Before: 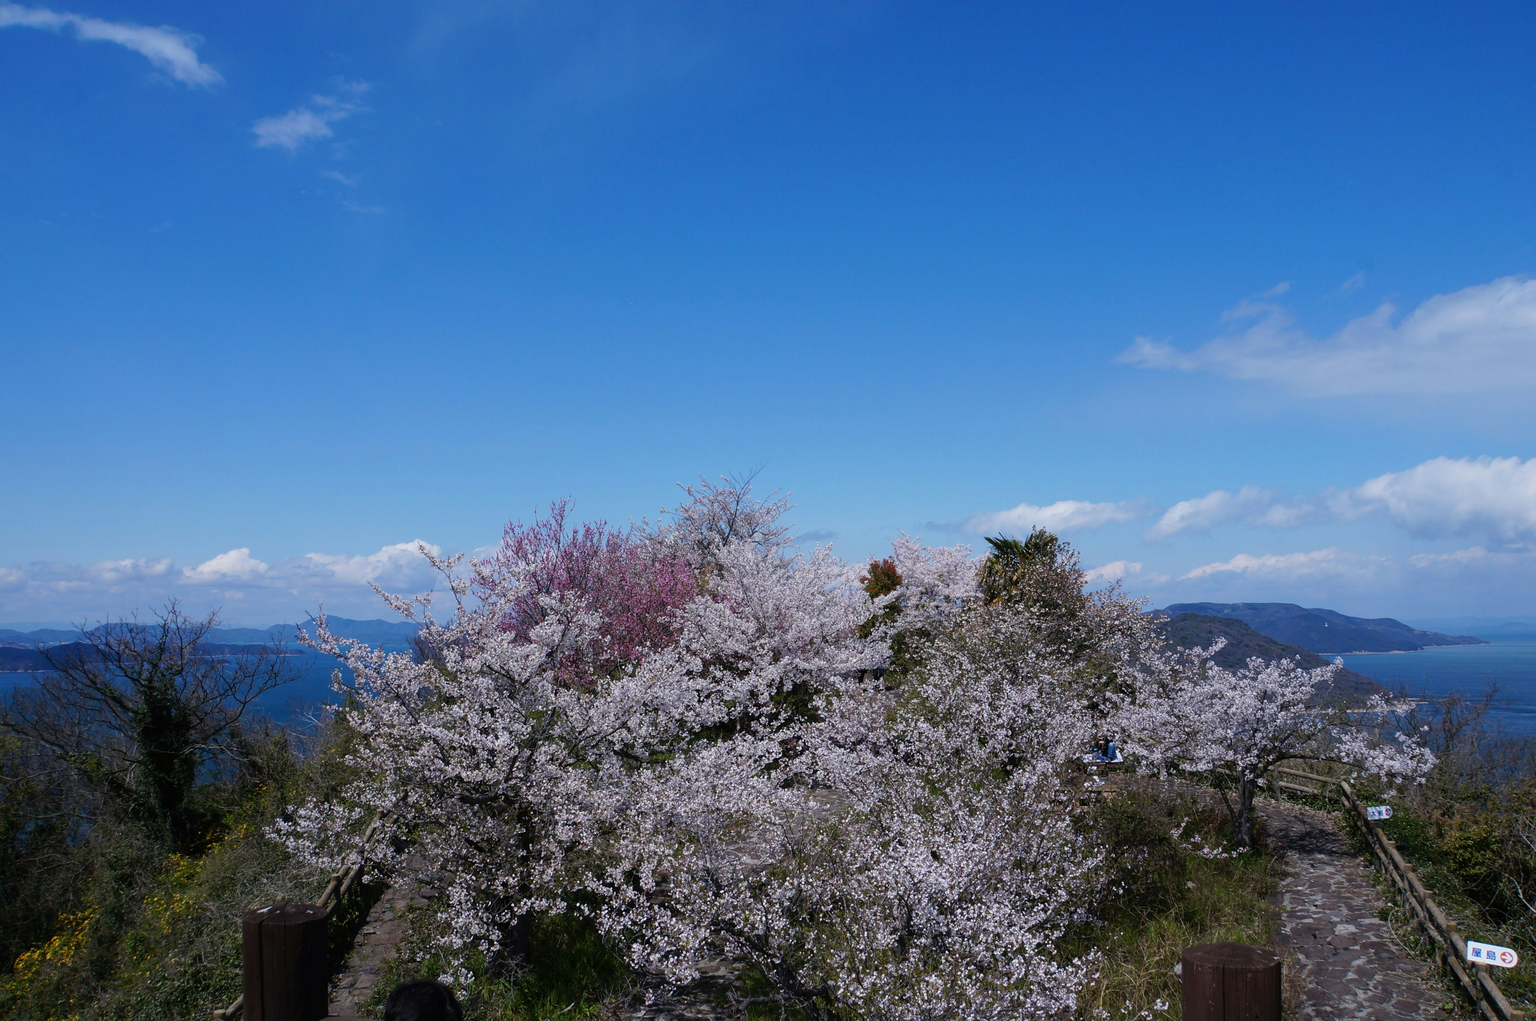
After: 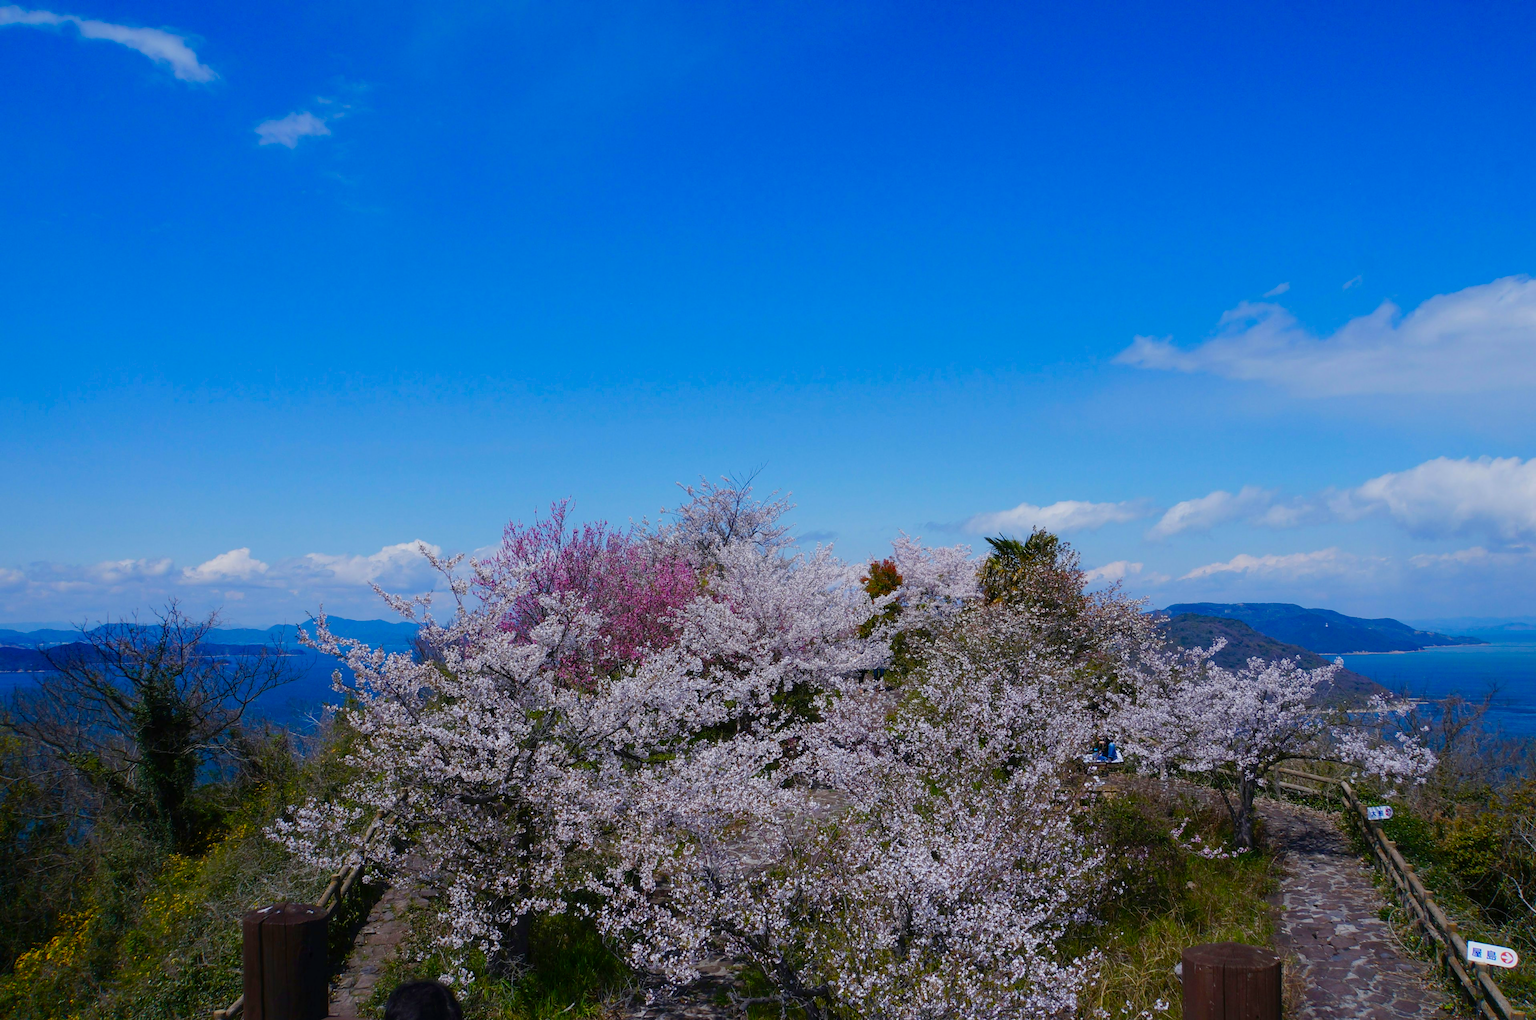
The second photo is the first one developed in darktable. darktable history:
color balance rgb: shadows lift › luminance -9.523%, linear chroma grading › global chroma 14.52%, perceptual saturation grading › global saturation 25.032%, perceptual saturation grading › highlights -28.8%, perceptual saturation grading › shadows 33.588%, contrast -9.671%
